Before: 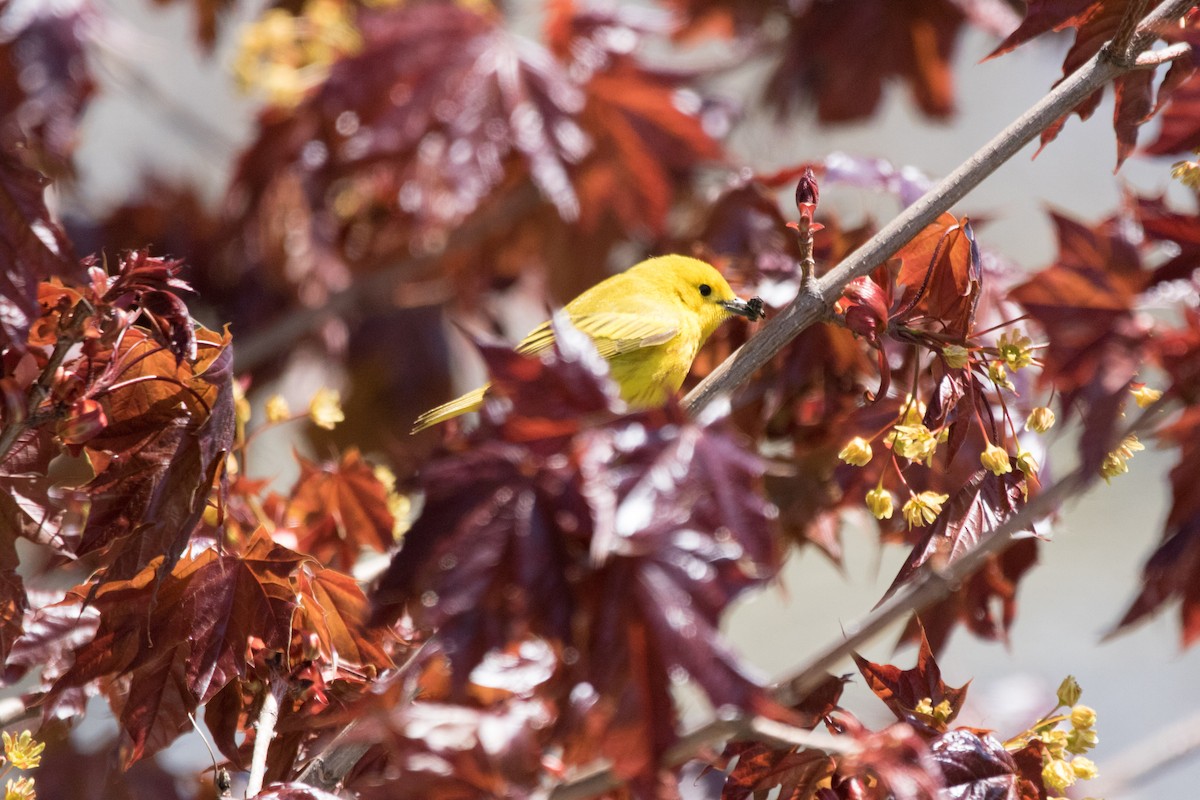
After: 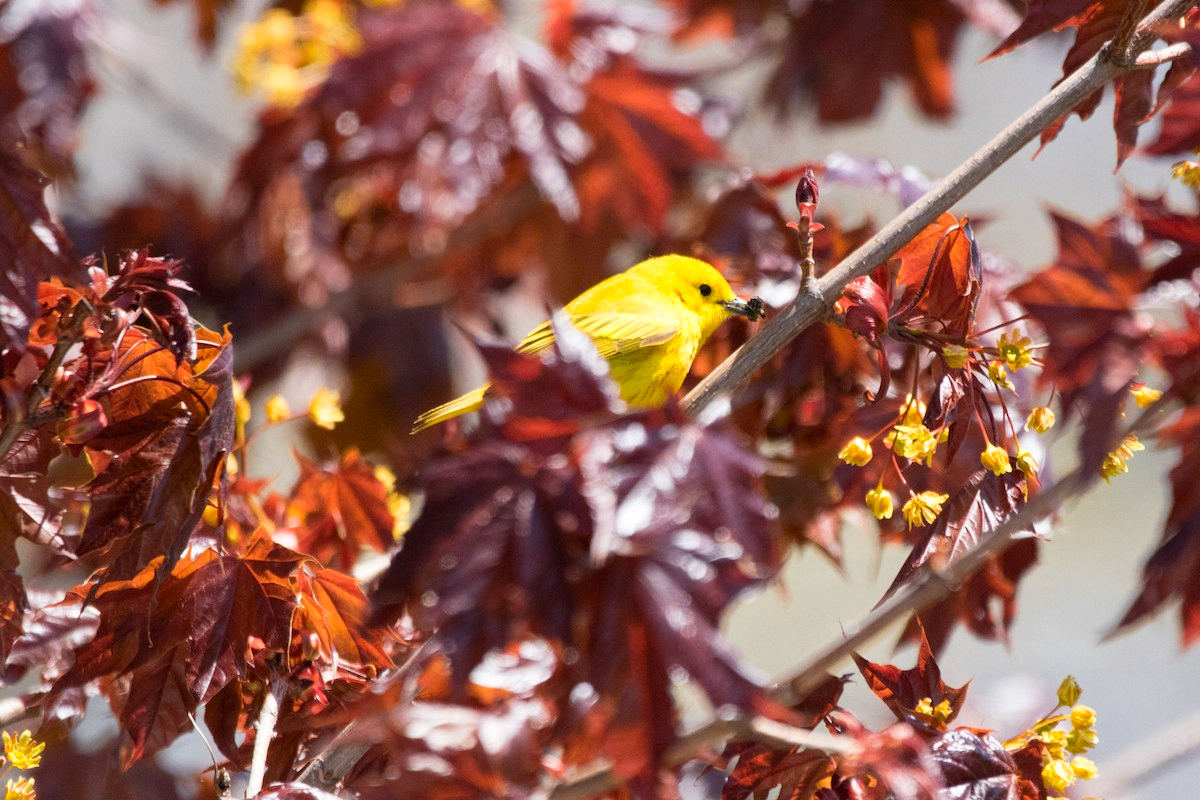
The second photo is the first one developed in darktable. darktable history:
grain: coarseness 14.57 ISO, strength 8.8%
color zones: curves: ch0 [(0.224, 0.526) (0.75, 0.5)]; ch1 [(0.055, 0.526) (0.224, 0.761) (0.377, 0.526) (0.75, 0.5)]
